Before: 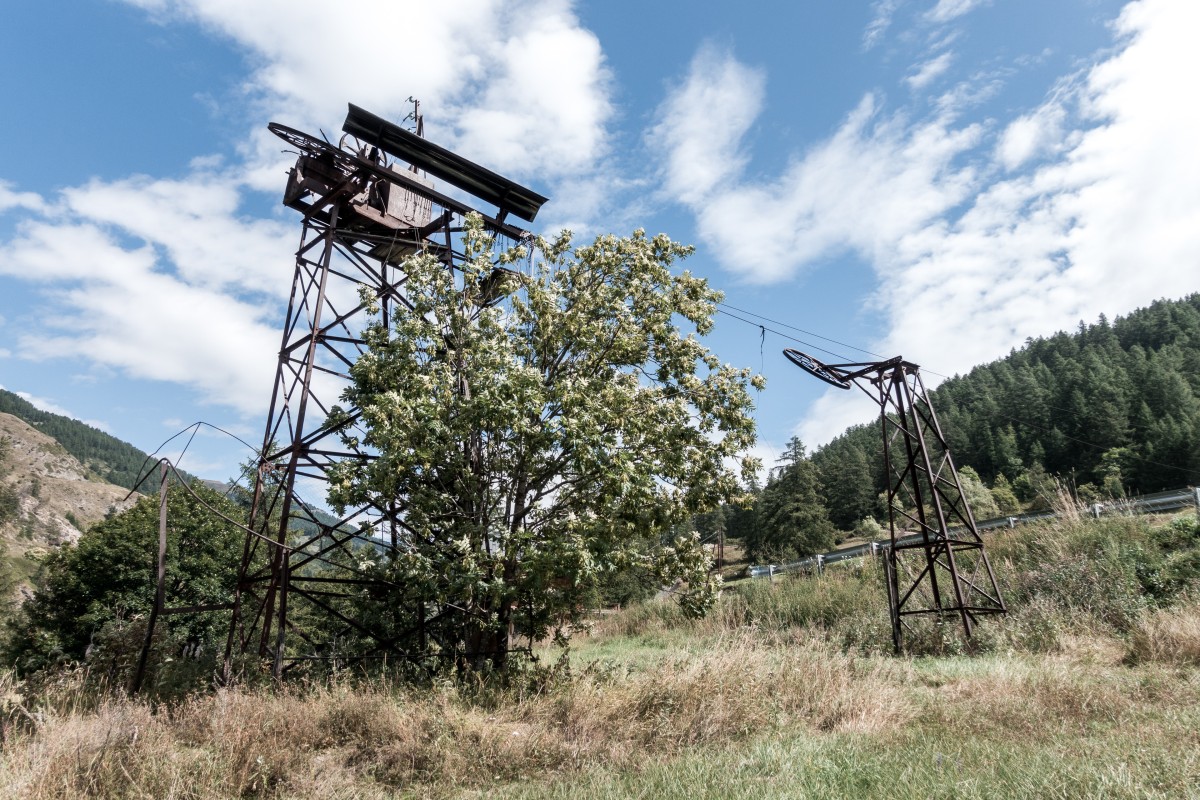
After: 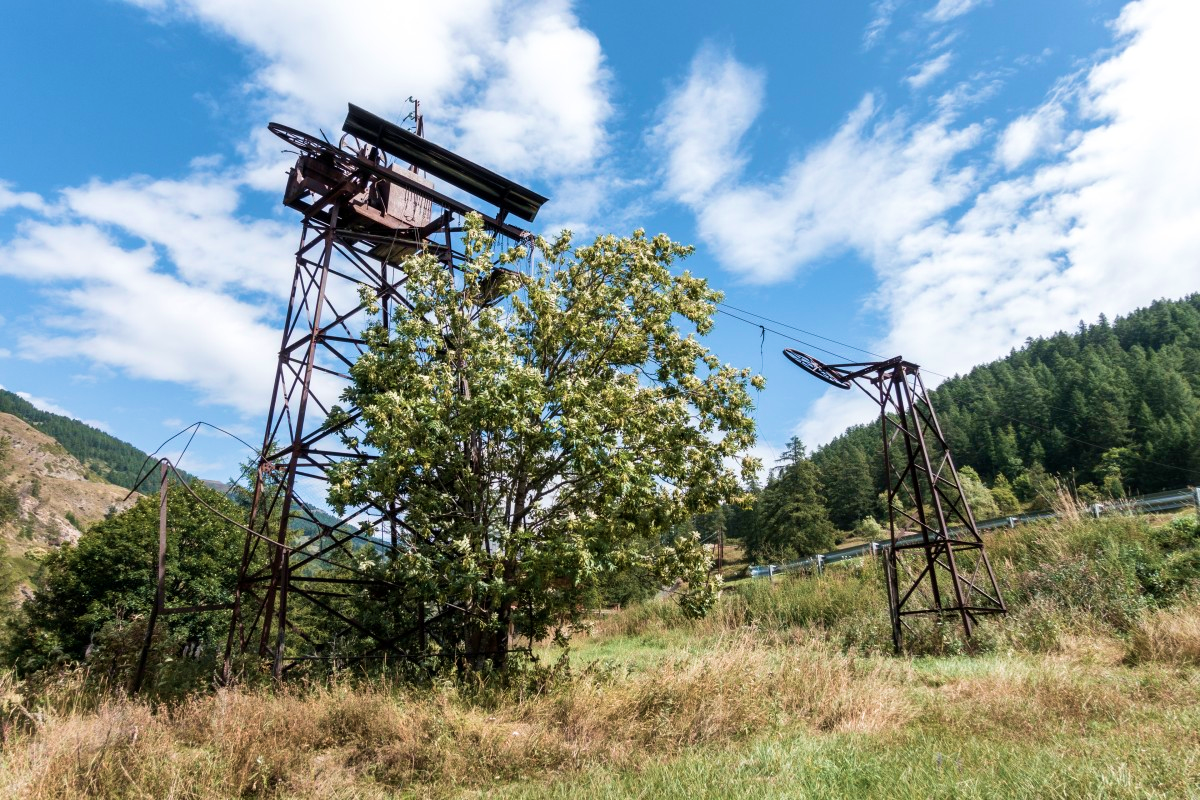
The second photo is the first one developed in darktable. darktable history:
velvia: strength 66.44%, mid-tones bias 0.964
